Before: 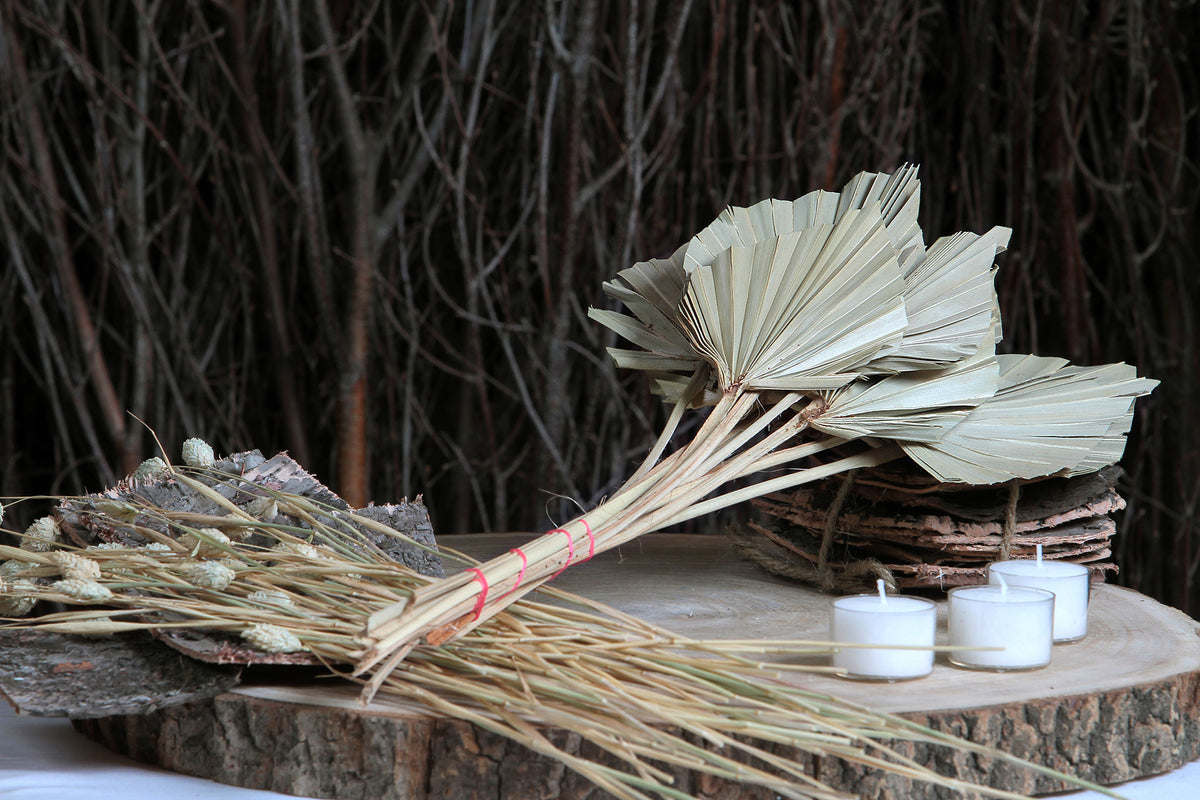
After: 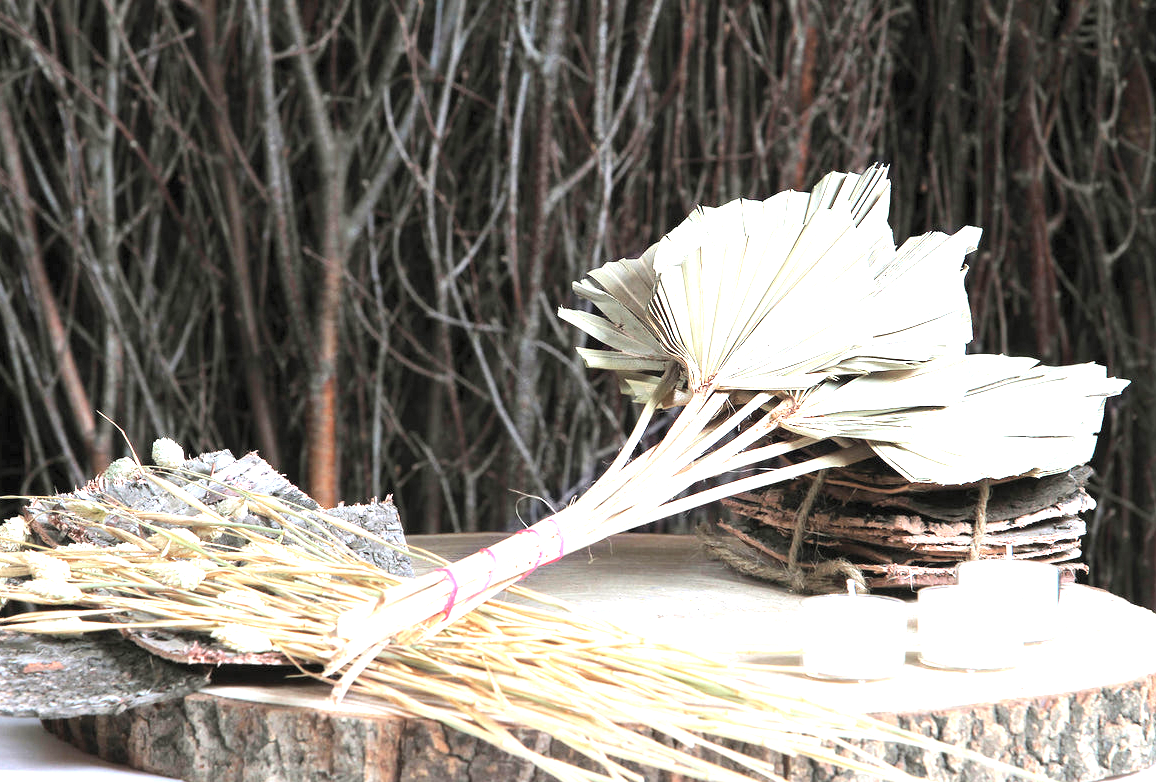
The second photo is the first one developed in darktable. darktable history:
contrast brightness saturation: brightness 0.15
exposure: black level correction 0, exposure 1.625 EV, compensate exposure bias true, compensate highlight preservation false
crop and rotate: left 2.536%, right 1.107%, bottom 2.246%
tone equalizer: -8 EV -0.417 EV, -7 EV -0.389 EV, -6 EV -0.333 EV, -5 EV -0.222 EV, -3 EV 0.222 EV, -2 EV 0.333 EV, -1 EV 0.389 EV, +0 EV 0.417 EV, edges refinement/feathering 500, mask exposure compensation -1.57 EV, preserve details no
